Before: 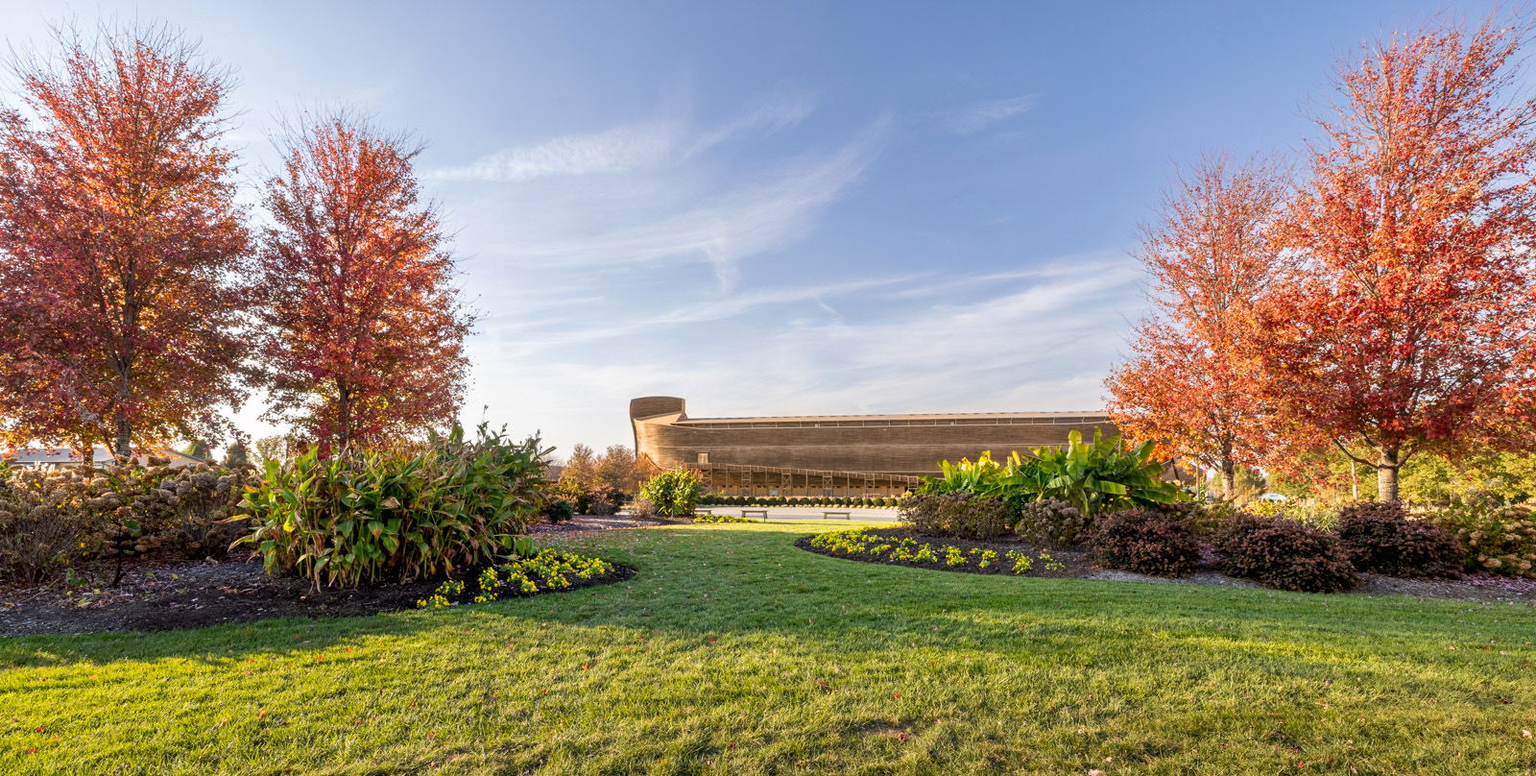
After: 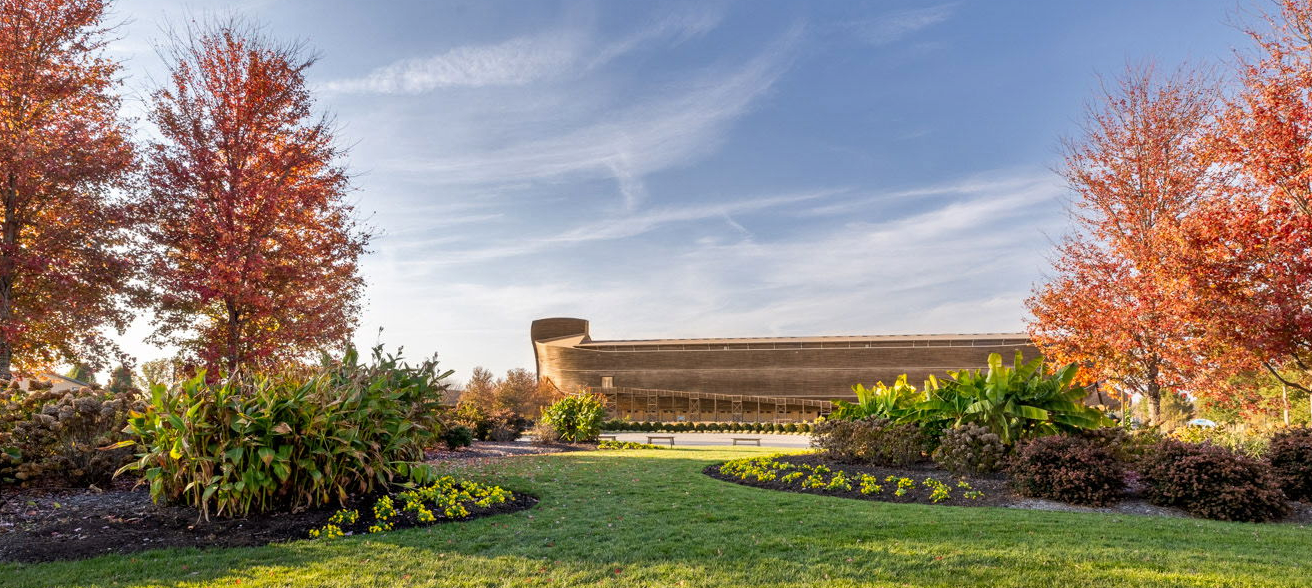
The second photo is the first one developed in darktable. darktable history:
shadows and highlights: radius 108.52, shadows 23.73, highlights -59.32, low approximation 0.01, soften with gaussian
crop: left 7.856%, top 11.836%, right 10.12%, bottom 15.387%
